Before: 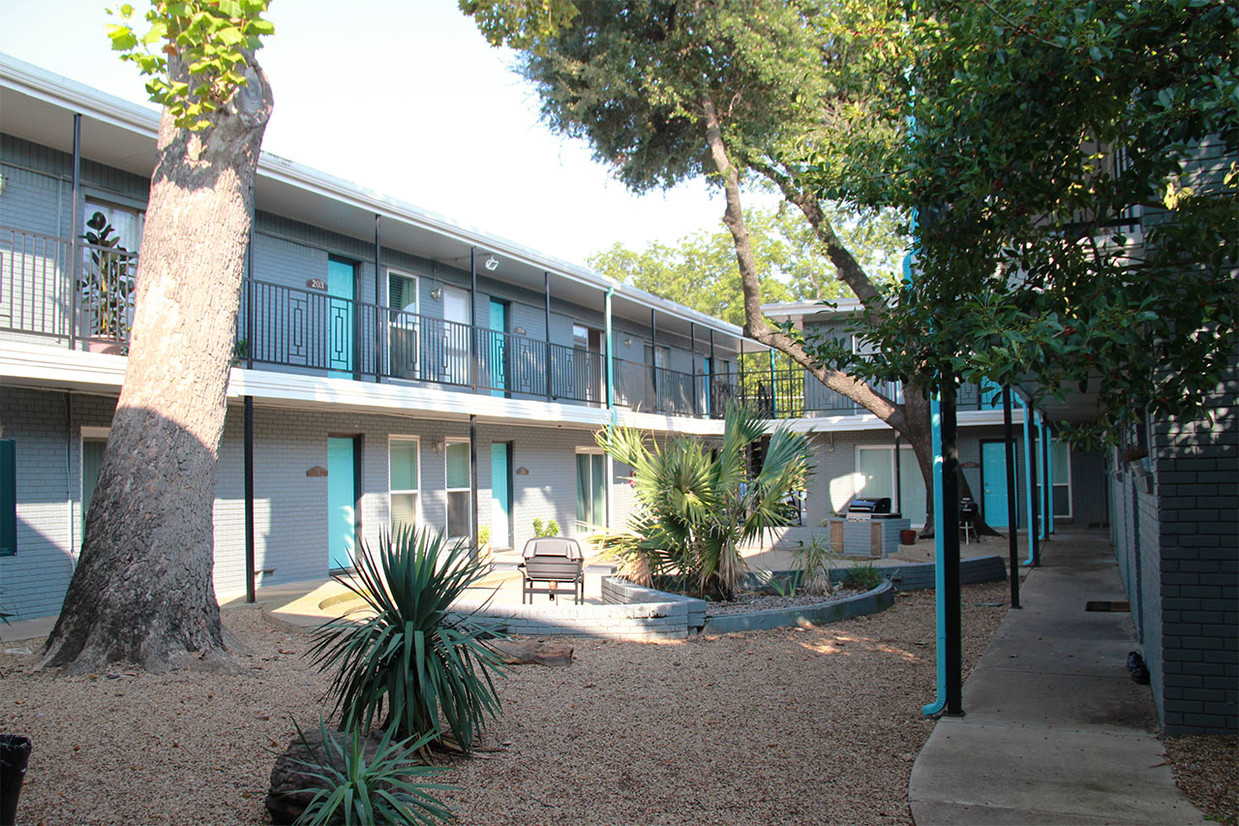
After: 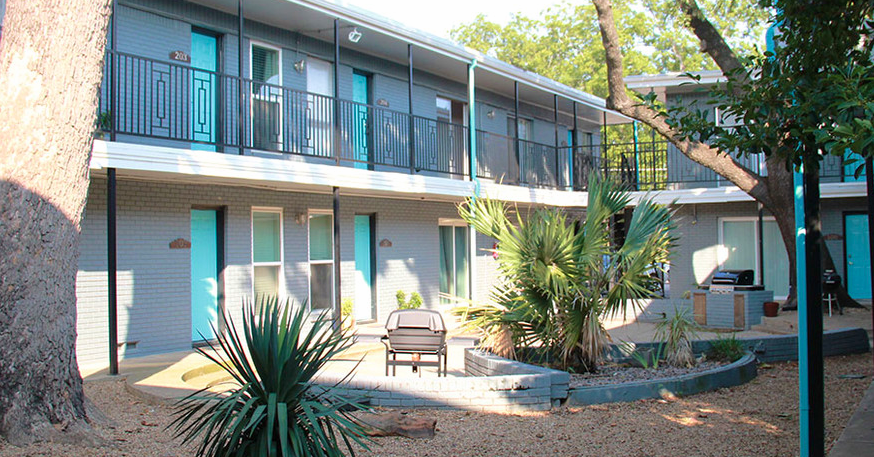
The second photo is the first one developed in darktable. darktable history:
crop: left 11.123%, top 27.61%, right 18.3%, bottom 17.034%
velvia: on, module defaults
base curve: curves: ch0 [(0, 0) (0.989, 0.992)], preserve colors none
